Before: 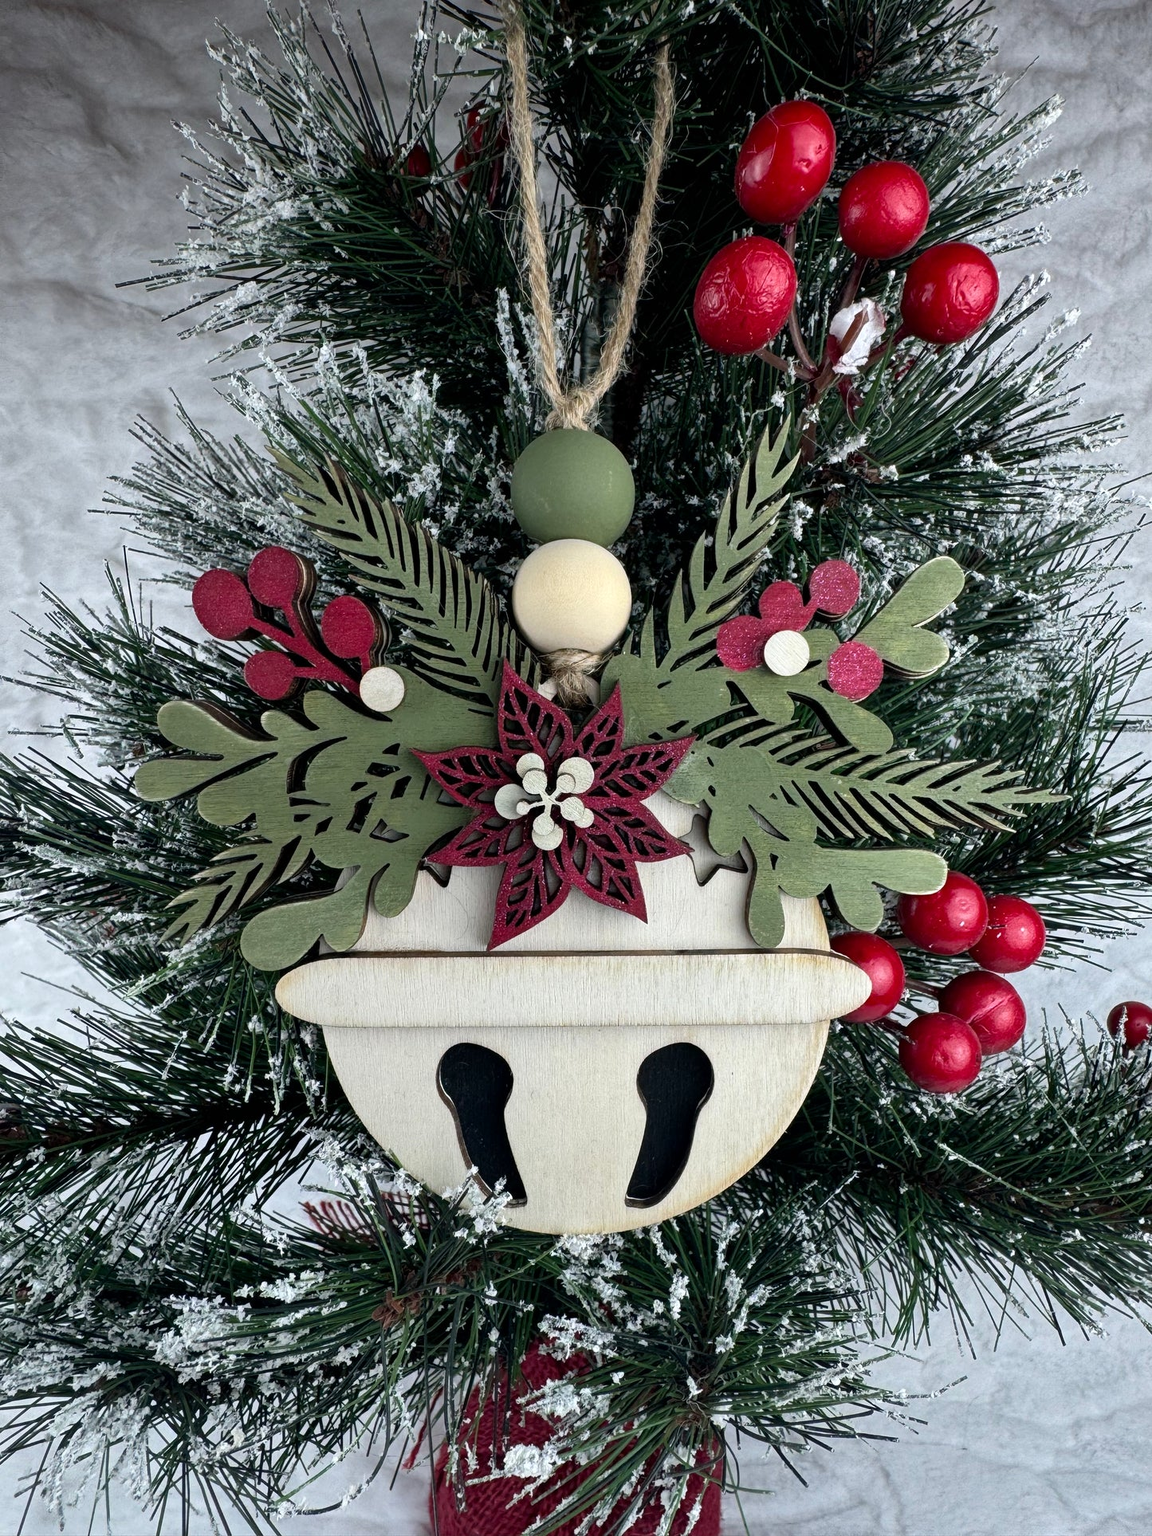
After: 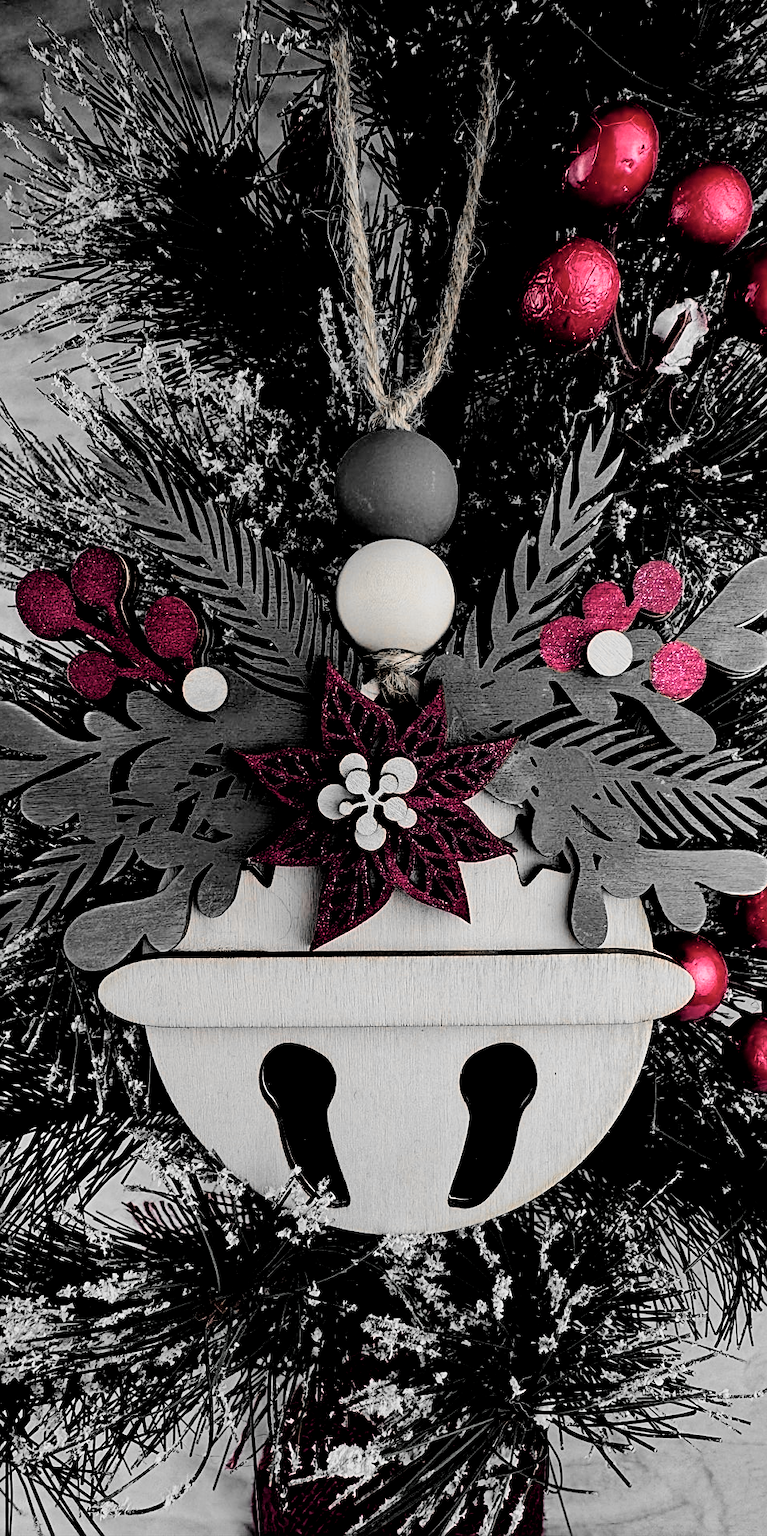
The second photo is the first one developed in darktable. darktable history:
exposure: black level correction 0.009, exposure -0.676 EV, compensate exposure bias true, compensate highlight preservation false
color zones: curves: ch0 [(0, 0.65) (0.096, 0.644) (0.221, 0.539) (0.429, 0.5) (0.571, 0.5) (0.714, 0.5) (0.857, 0.5) (1, 0.65)]; ch1 [(0, 0.5) (0.143, 0.5) (0.257, -0.002) (0.429, 0.04) (0.571, -0.001) (0.714, -0.015) (0.857, 0.024) (1, 0.5)]
crop and rotate: left 15.375%, right 17.925%
sharpen: on, module defaults
filmic rgb: middle gray luminance 13.58%, black relative exposure -2.05 EV, white relative exposure 3.07 EV, target black luminance 0%, hardness 1.79, latitude 59.2%, contrast 1.737, highlights saturation mix 4.26%, shadows ↔ highlights balance -36.9%
color balance rgb: highlights gain › chroma 1.344%, highlights gain › hue 56.74°, global offset › chroma 0.064%, global offset › hue 254.3°, linear chroma grading › global chroma 0.4%, perceptual saturation grading › global saturation 16.558%, perceptual brilliance grading › mid-tones 9.679%, perceptual brilliance grading › shadows 15.461%, global vibrance 20%
